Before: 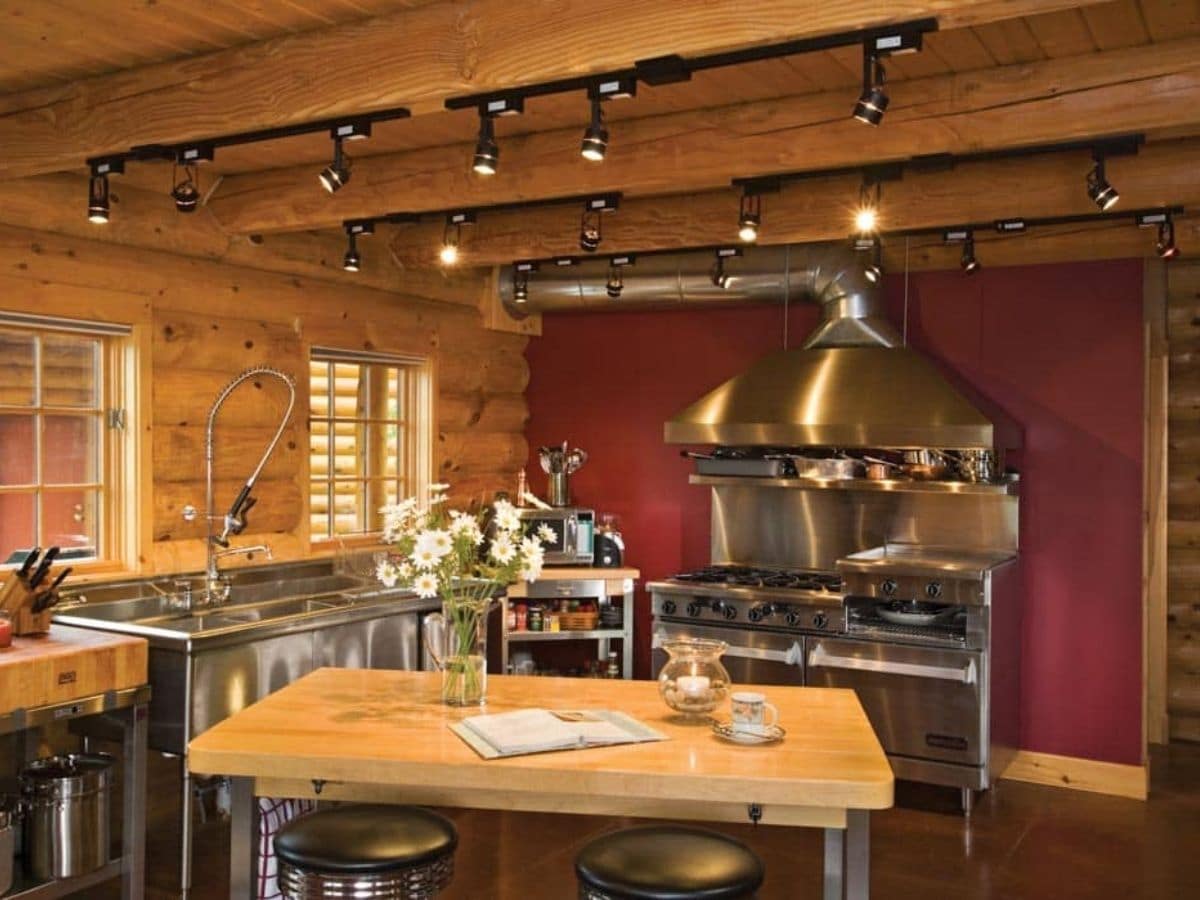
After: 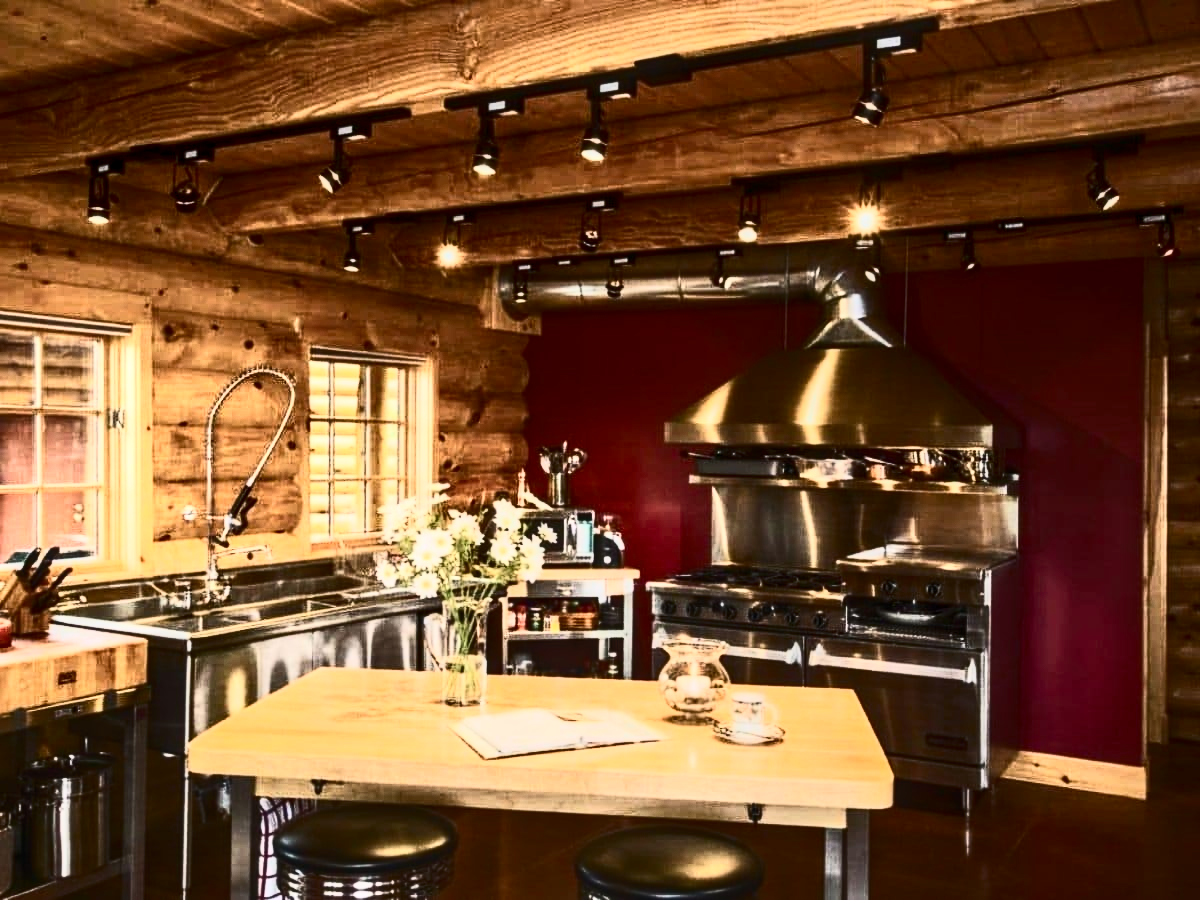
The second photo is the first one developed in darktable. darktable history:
contrast brightness saturation: contrast 0.931, brightness 0.197
local contrast: on, module defaults
